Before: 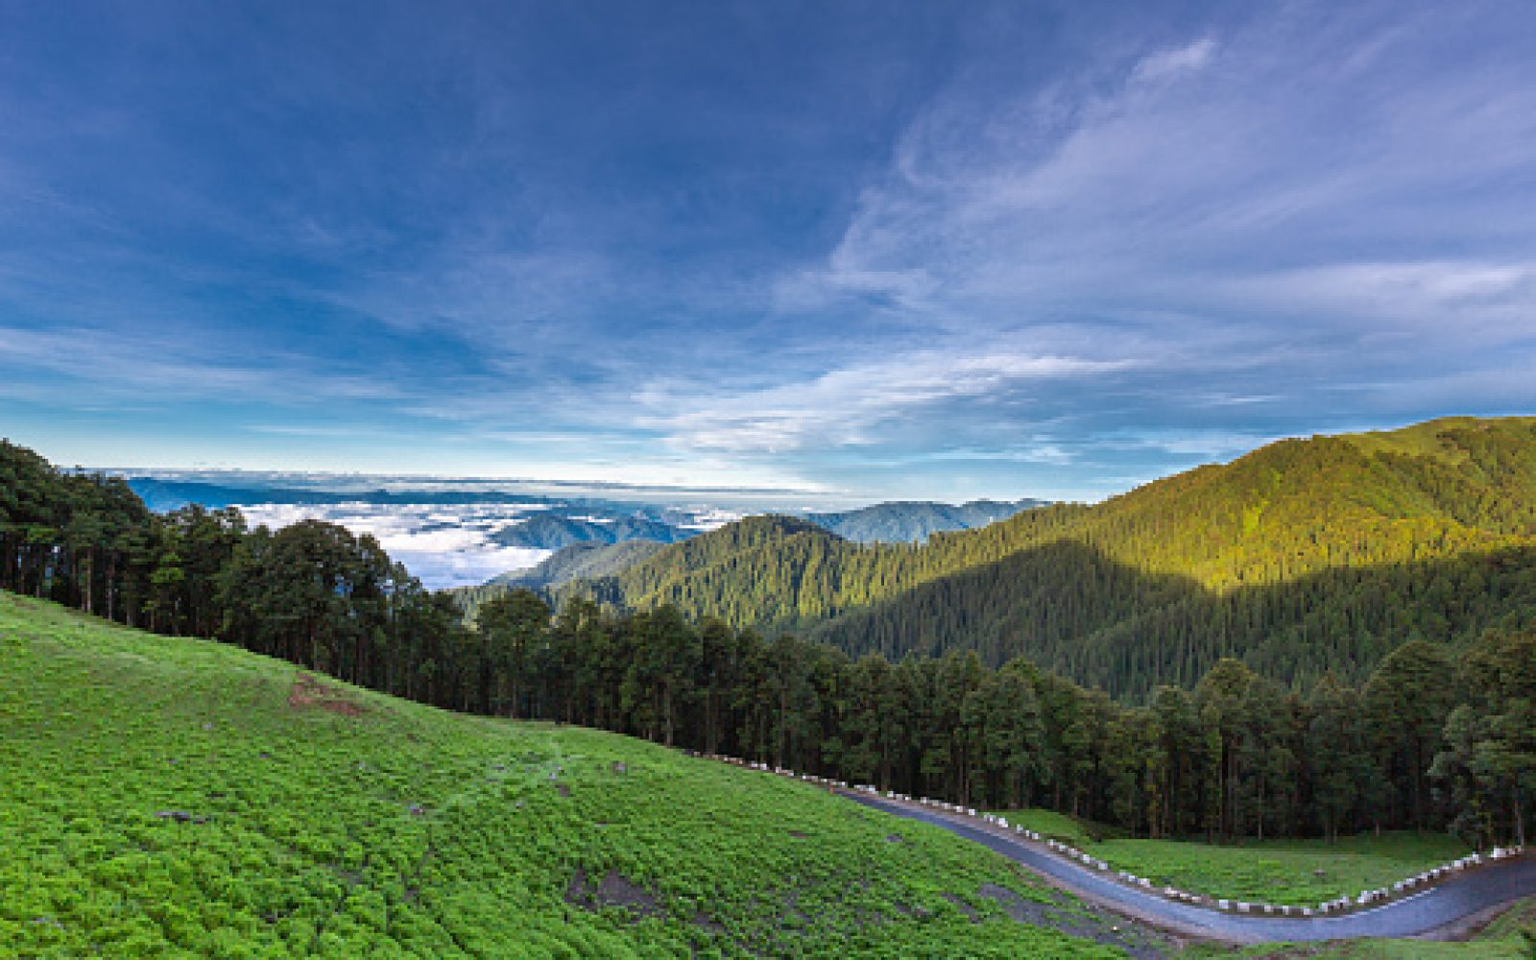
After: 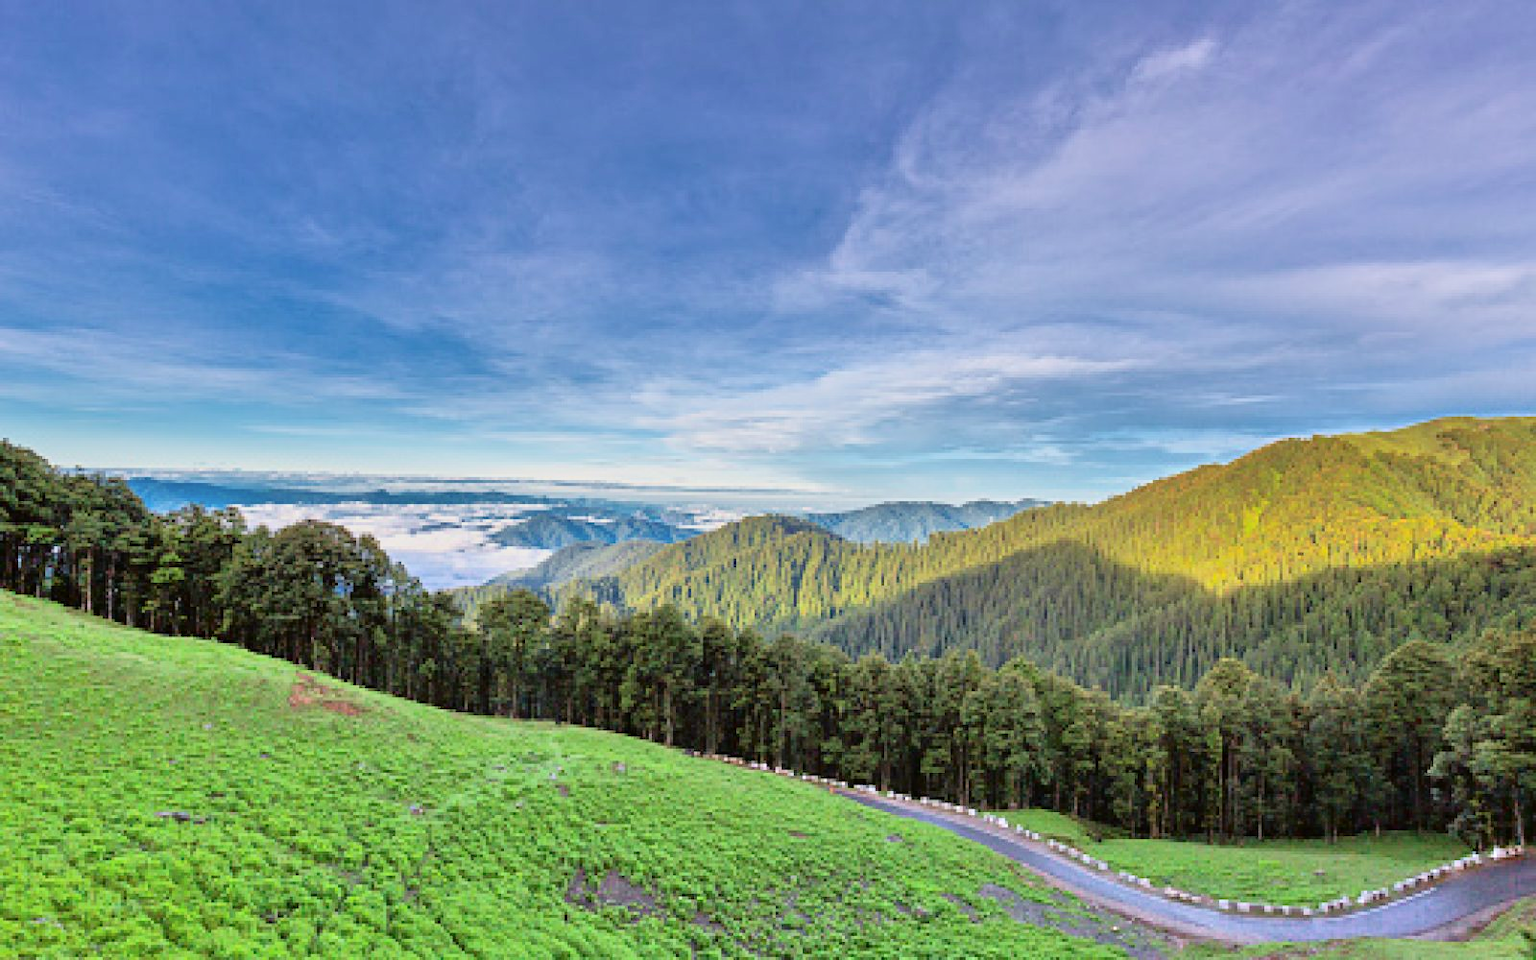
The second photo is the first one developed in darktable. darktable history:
tone curve: curves: ch0 [(0, 0) (0.091, 0.074) (0.184, 0.168) (0.491, 0.519) (0.748, 0.765) (1, 0.919)]; ch1 [(0, 0) (0.179, 0.173) (0.322, 0.32) (0.424, 0.424) (0.502, 0.504) (0.56, 0.578) (0.631, 0.667) (0.777, 0.806) (1, 1)]; ch2 [(0, 0) (0.434, 0.447) (0.483, 0.487) (0.547, 0.564) (0.676, 0.673) (1, 1)], color space Lab, independent channels, preserve colors none
tone equalizer: -7 EV 0.15 EV, -6 EV 0.6 EV, -5 EV 1.15 EV, -4 EV 1.33 EV, -3 EV 1.15 EV, -2 EV 0.6 EV, -1 EV 0.15 EV, mask exposure compensation -0.5 EV
